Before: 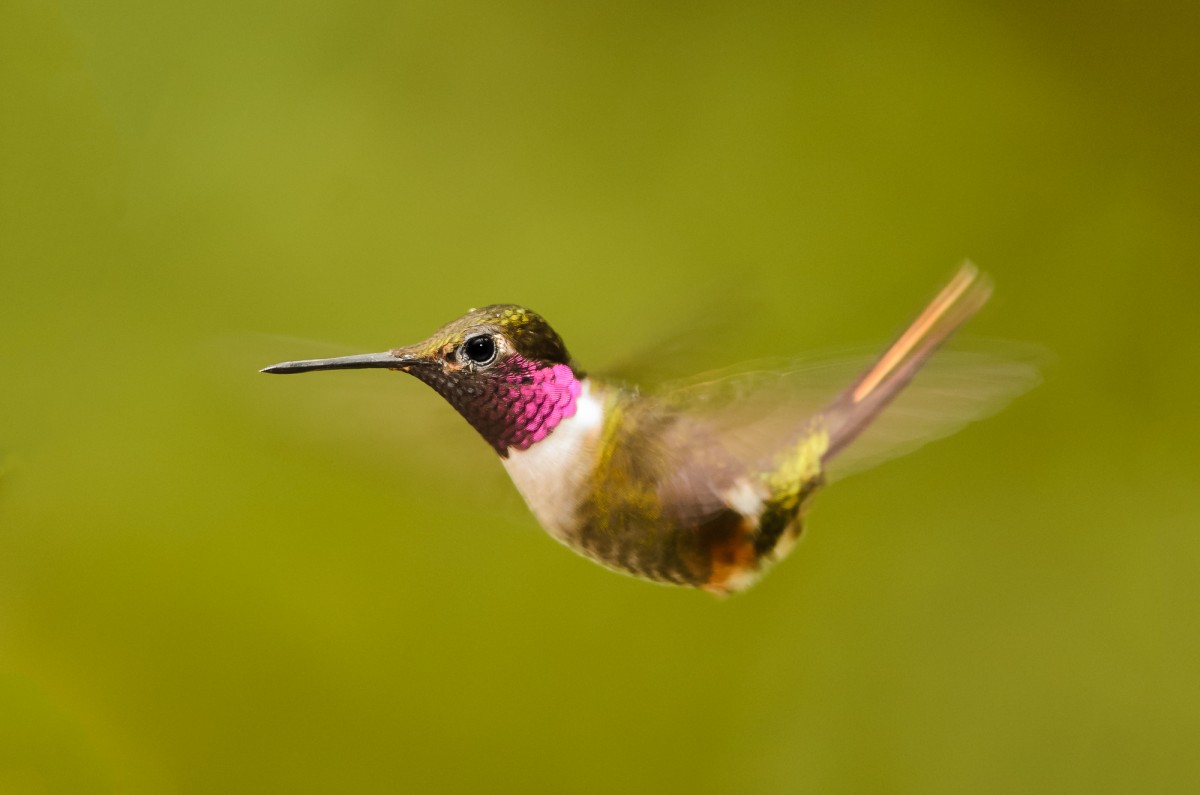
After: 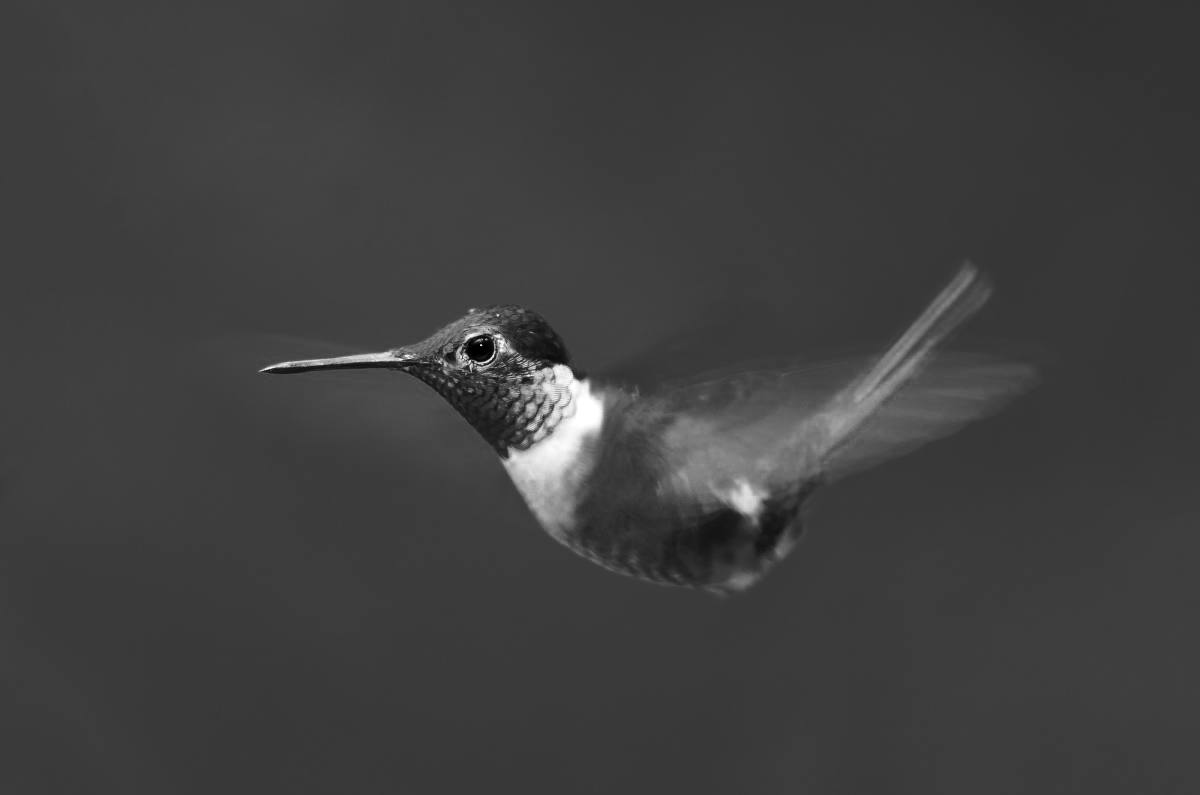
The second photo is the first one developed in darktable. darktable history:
base curve: curves: ch0 [(0, 0) (0.028, 0.03) (0.121, 0.232) (0.46, 0.748) (0.859, 0.968) (1, 1)], preserve colors none
color zones: curves: ch0 [(0.287, 0.048) (0.493, 0.484) (0.737, 0.816)]; ch1 [(0, 0) (0.143, 0) (0.286, 0) (0.429, 0) (0.571, 0) (0.714, 0) (0.857, 0)]
local contrast: mode bilateral grid, contrast 19, coarseness 50, detail 120%, midtone range 0.2
